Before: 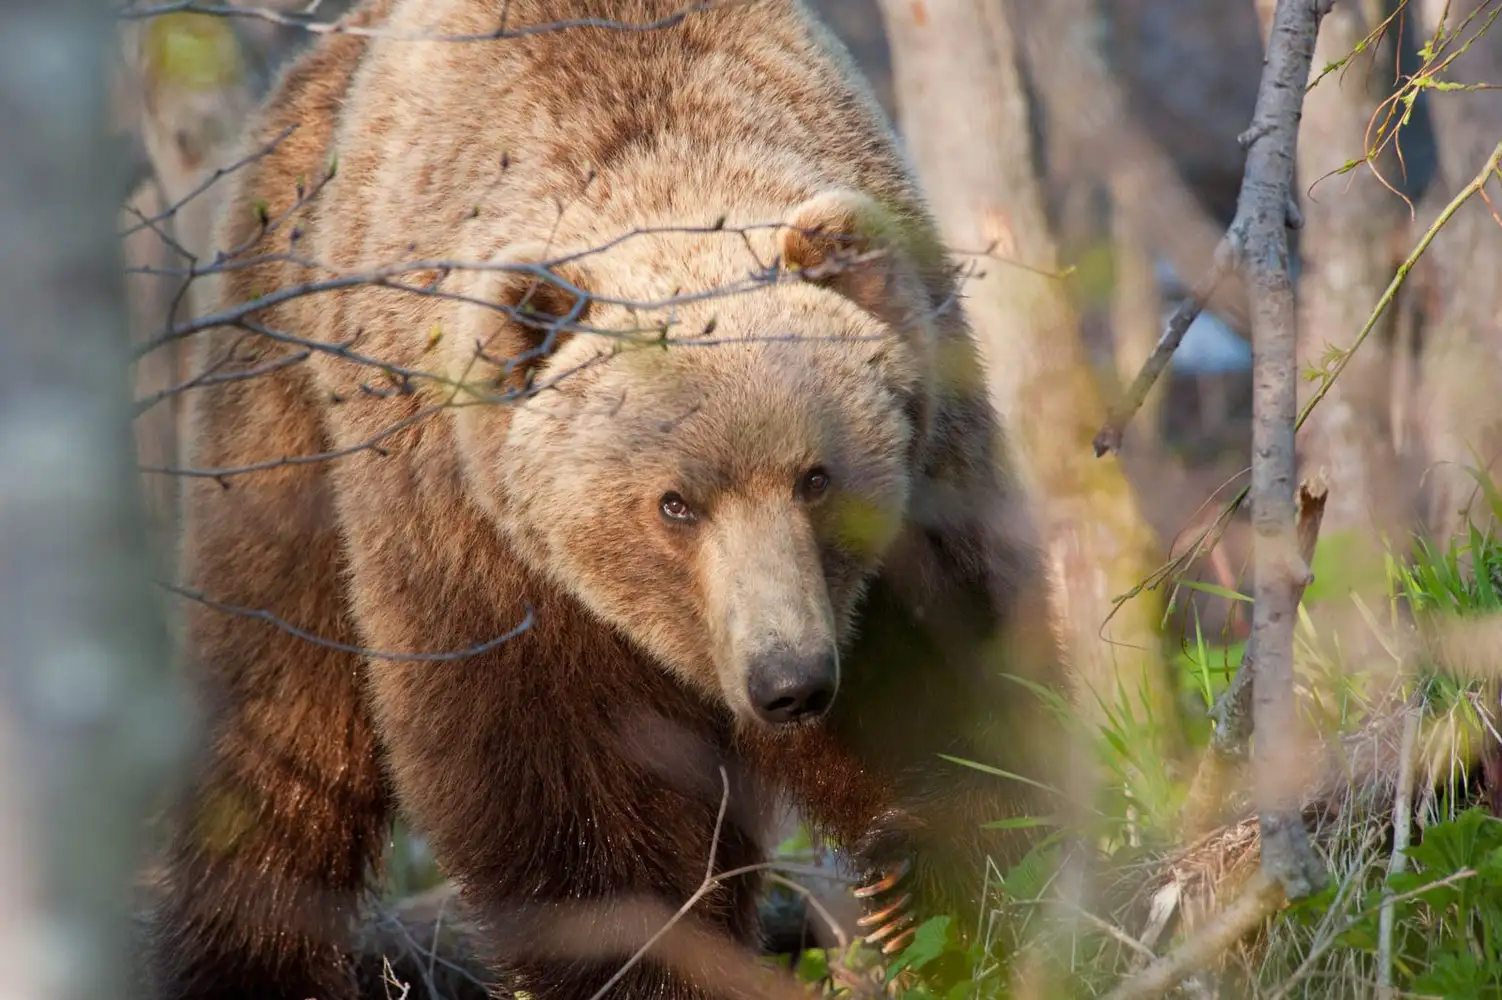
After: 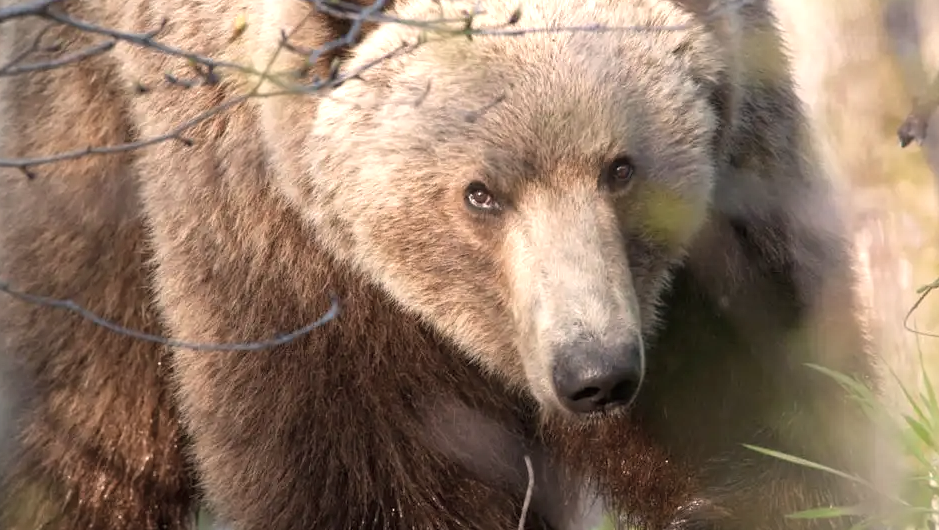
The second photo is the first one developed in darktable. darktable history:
crop: left 13.005%, top 31.033%, right 24.44%, bottom 15.905%
exposure: black level correction 0, exposure 0.695 EV, compensate exposure bias true, compensate highlight preservation false
color correction: highlights a* 5.57, highlights b* 5.19, saturation 0.626
